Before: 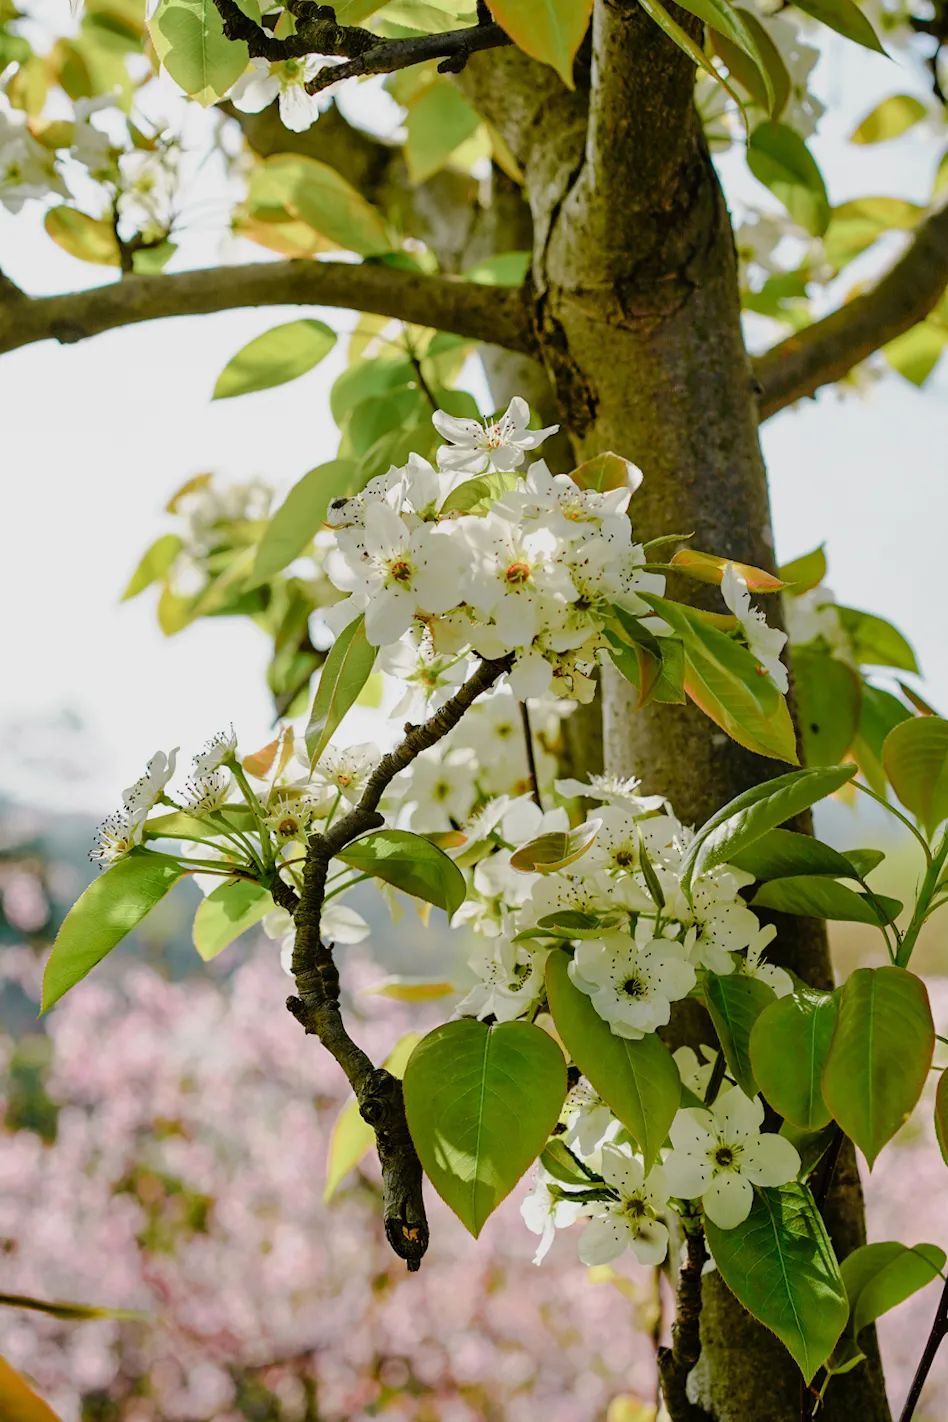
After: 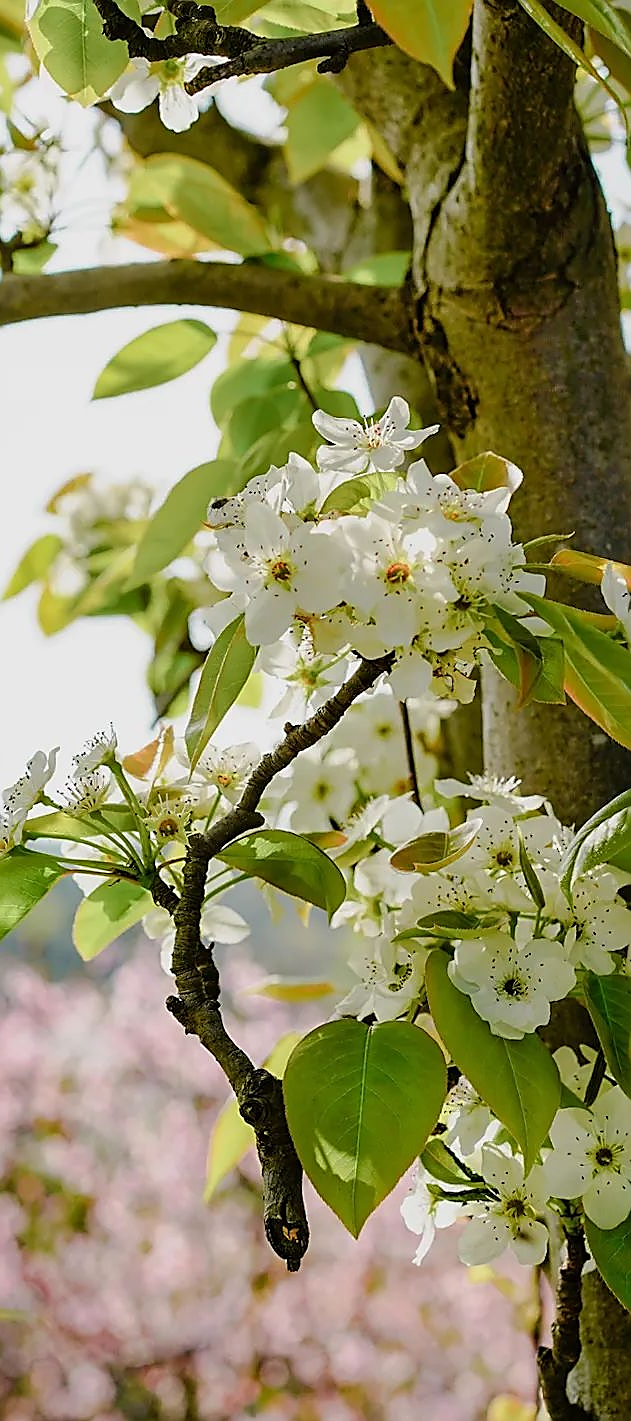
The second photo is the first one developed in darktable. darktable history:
crop and rotate: left 12.837%, right 20.531%
sharpen: radius 1.402, amount 1.261, threshold 0.817
